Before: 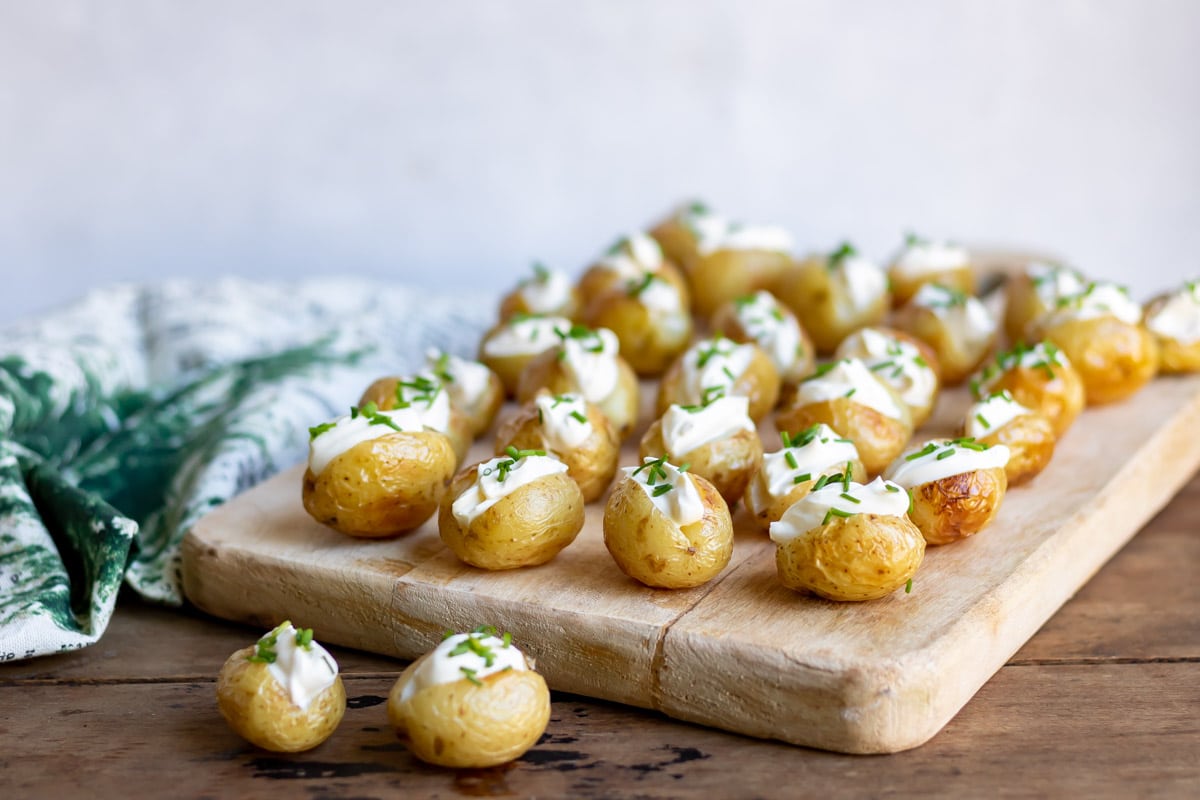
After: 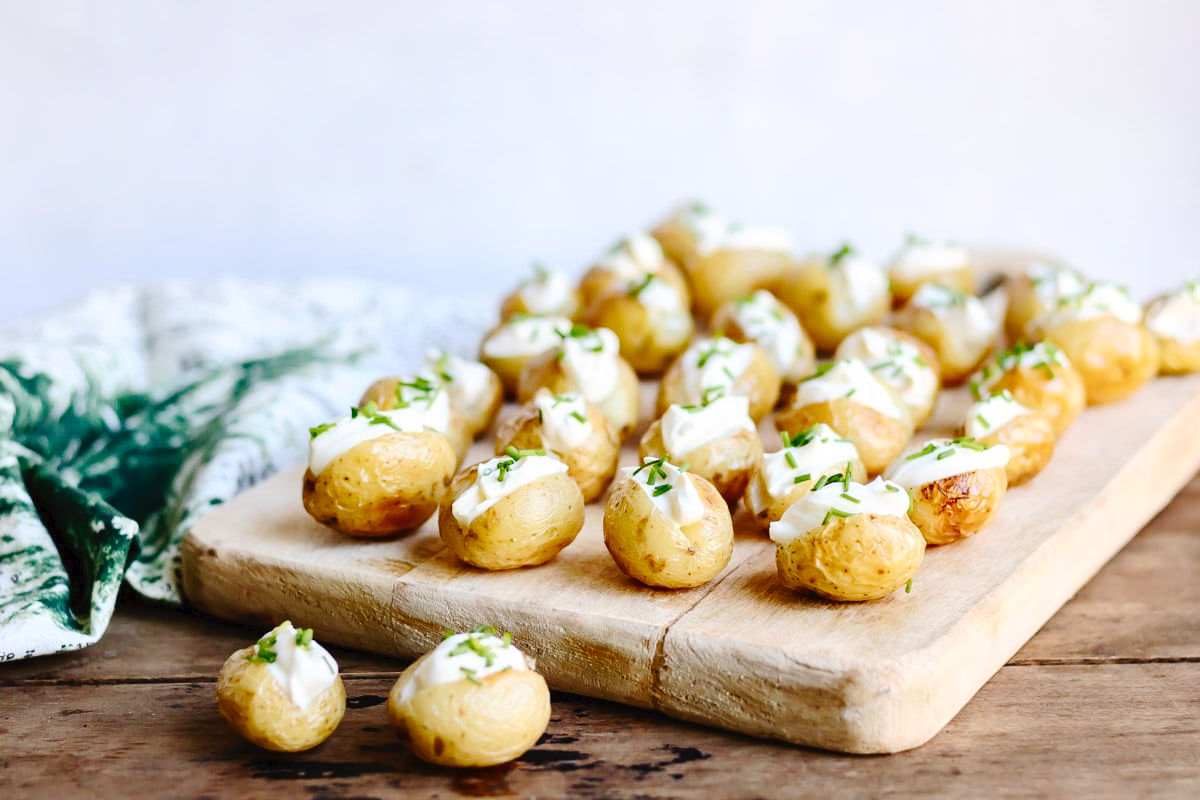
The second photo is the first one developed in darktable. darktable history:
tone curve: curves: ch0 [(0, 0) (0.003, 0.026) (0.011, 0.03) (0.025, 0.038) (0.044, 0.046) (0.069, 0.055) (0.1, 0.075) (0.136, 0.114) (0.177, 0.158) (0.224, 0.215) (0.277, 0.296) (0.335, 0.386) (0.399, 0.479) (0.468, 0.568) (0.543, 0.637) (0.623, 0.707) (0.709, 0.773) (0.801, 0.834) (0.898, 0.896) (1, 1)], preserve colors none
contrast brightness saturation: contrast 0.243, brightness 0.093
